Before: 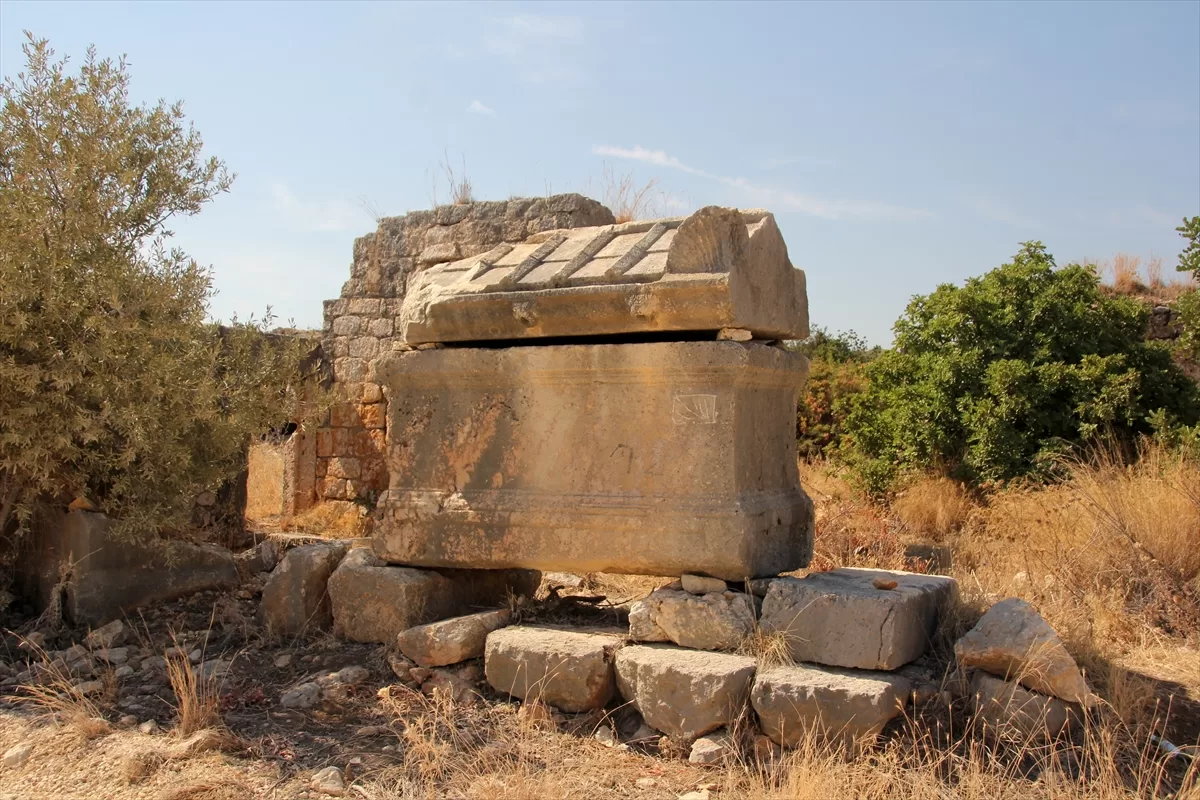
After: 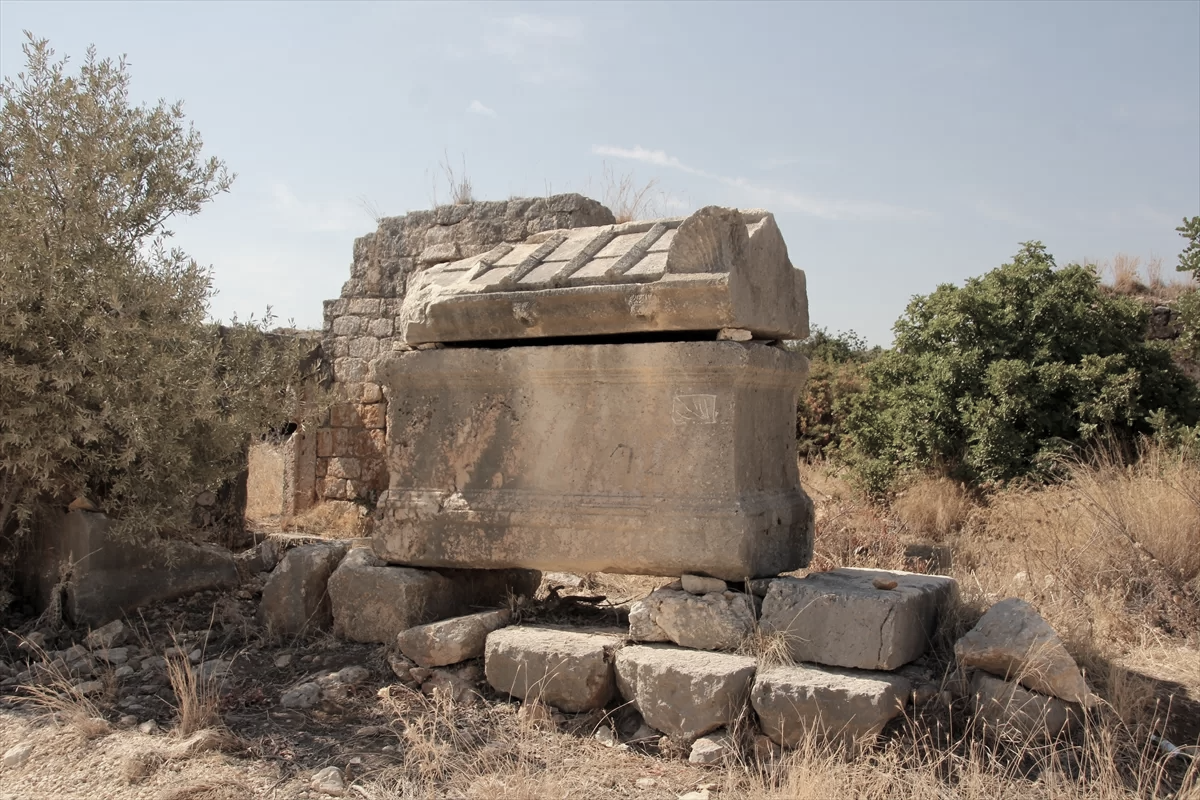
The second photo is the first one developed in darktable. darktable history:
color correction: highlights b* -0.013, saturation 0.529
